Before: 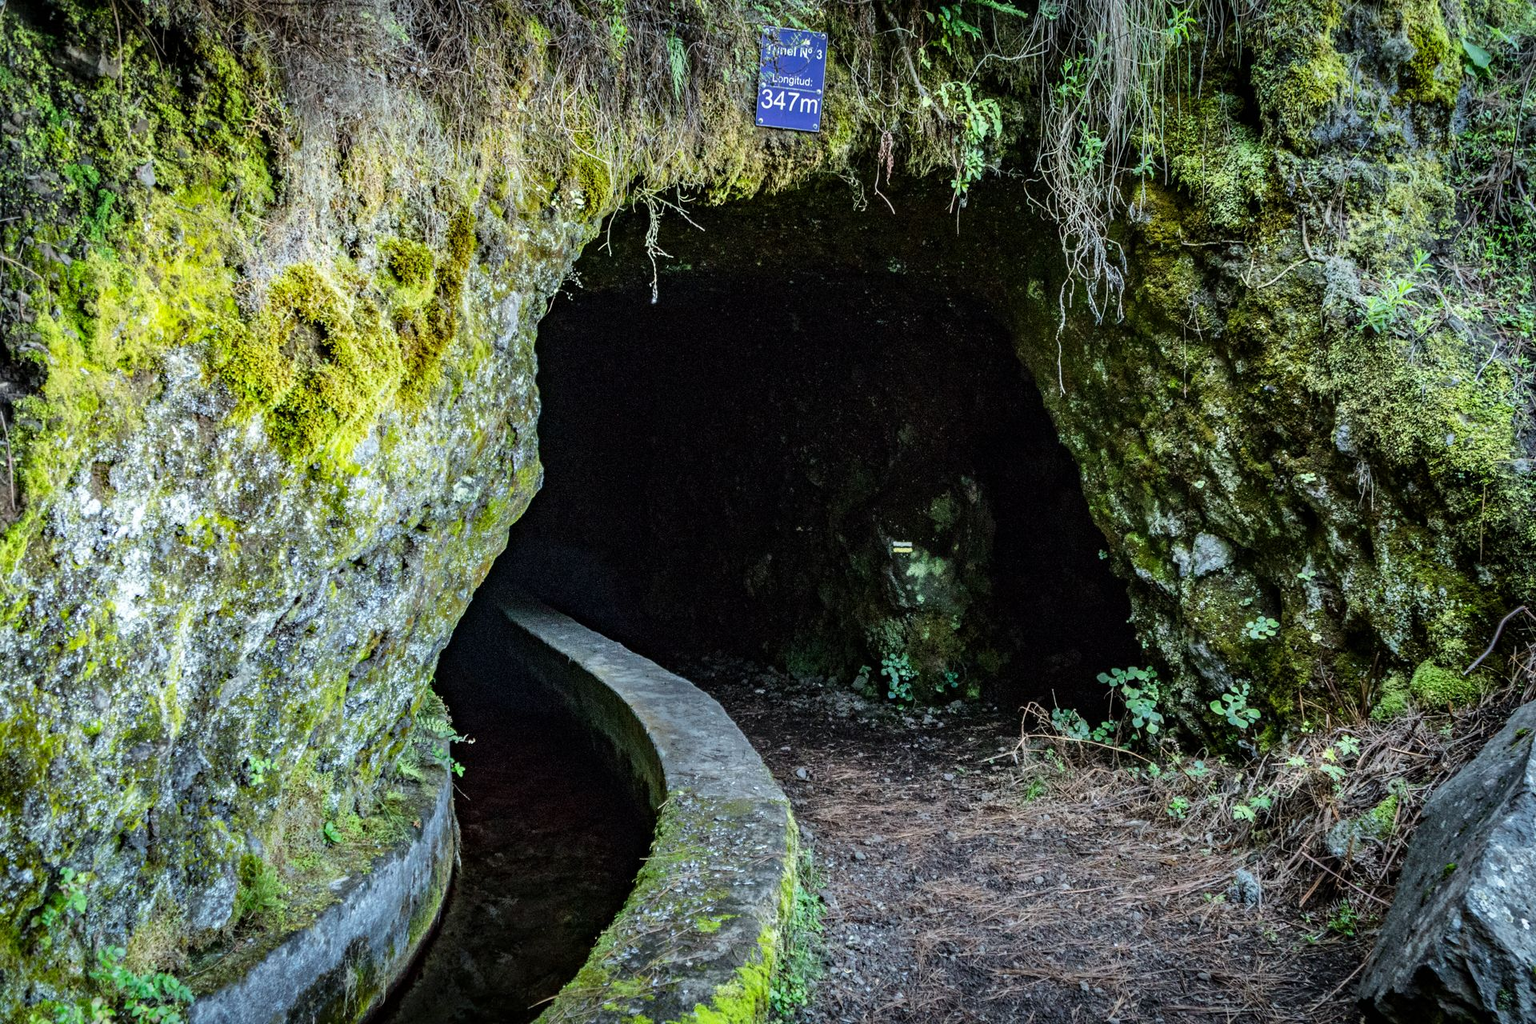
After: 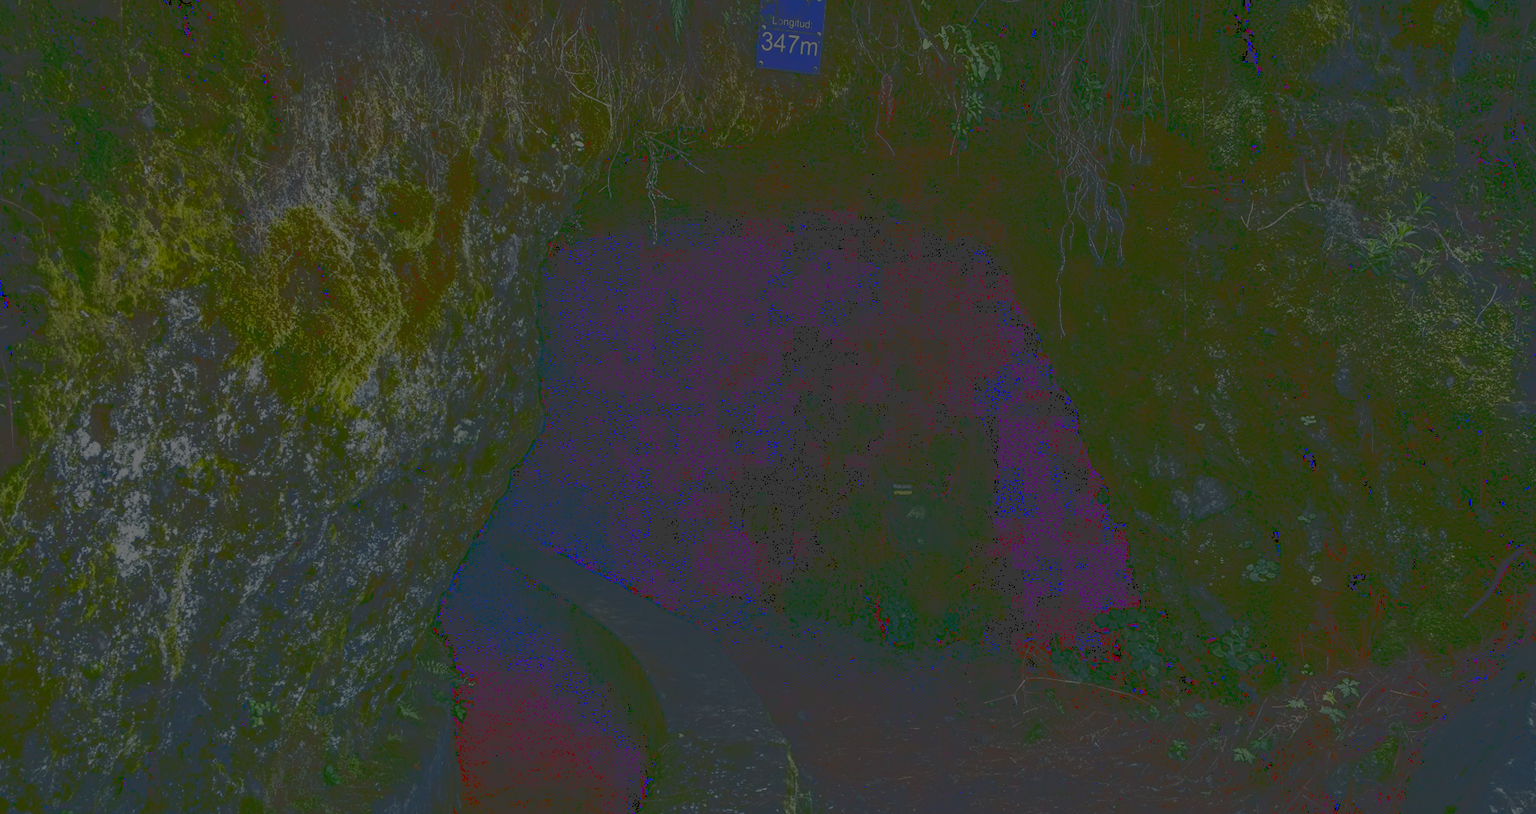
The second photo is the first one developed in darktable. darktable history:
exposure: exposure -1.931 EV, compensate highlight preservation false
crop and rotate: top 5.668%, bottom 14.765%
base curve: curves: ch0 [(0, 0.036) (0.083, 0.04) (0.804, 1)]
